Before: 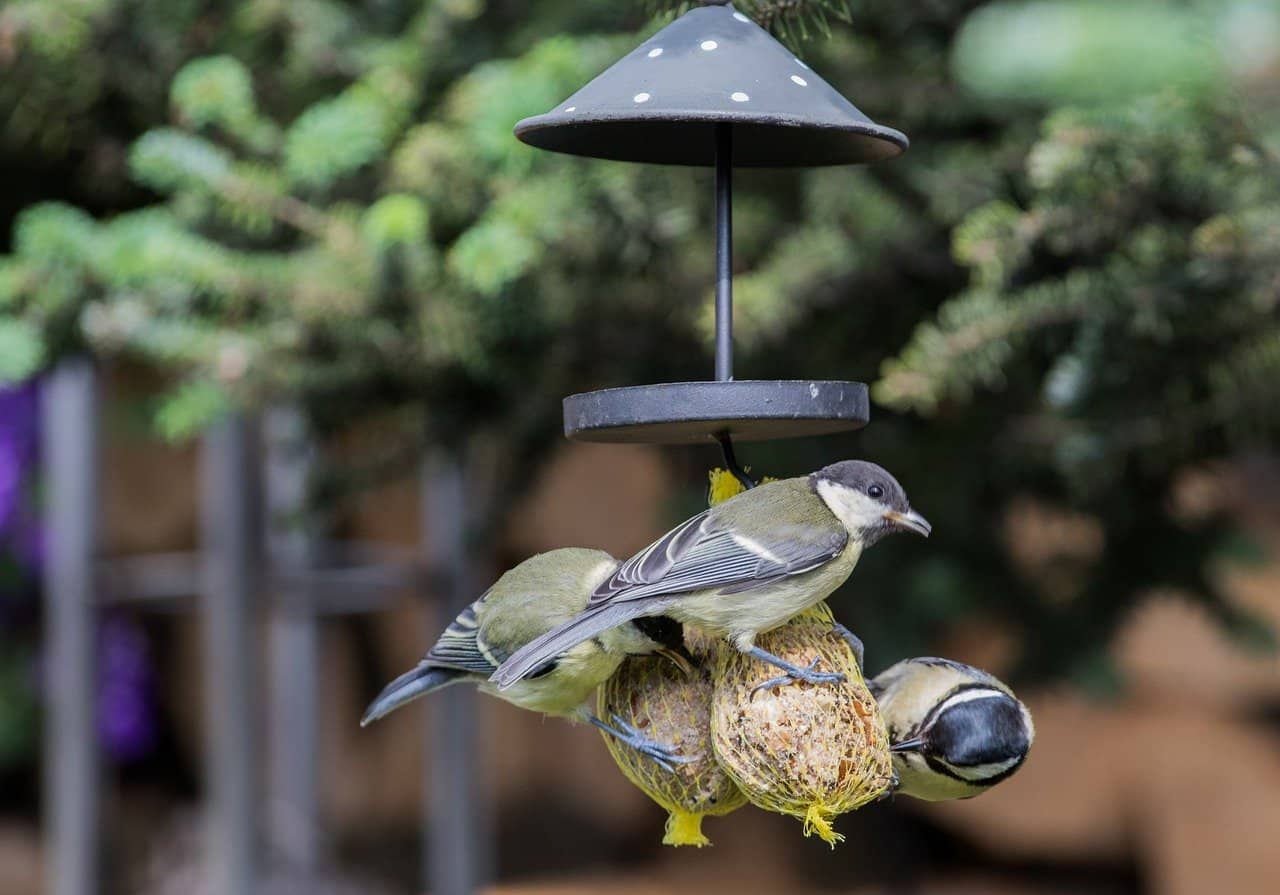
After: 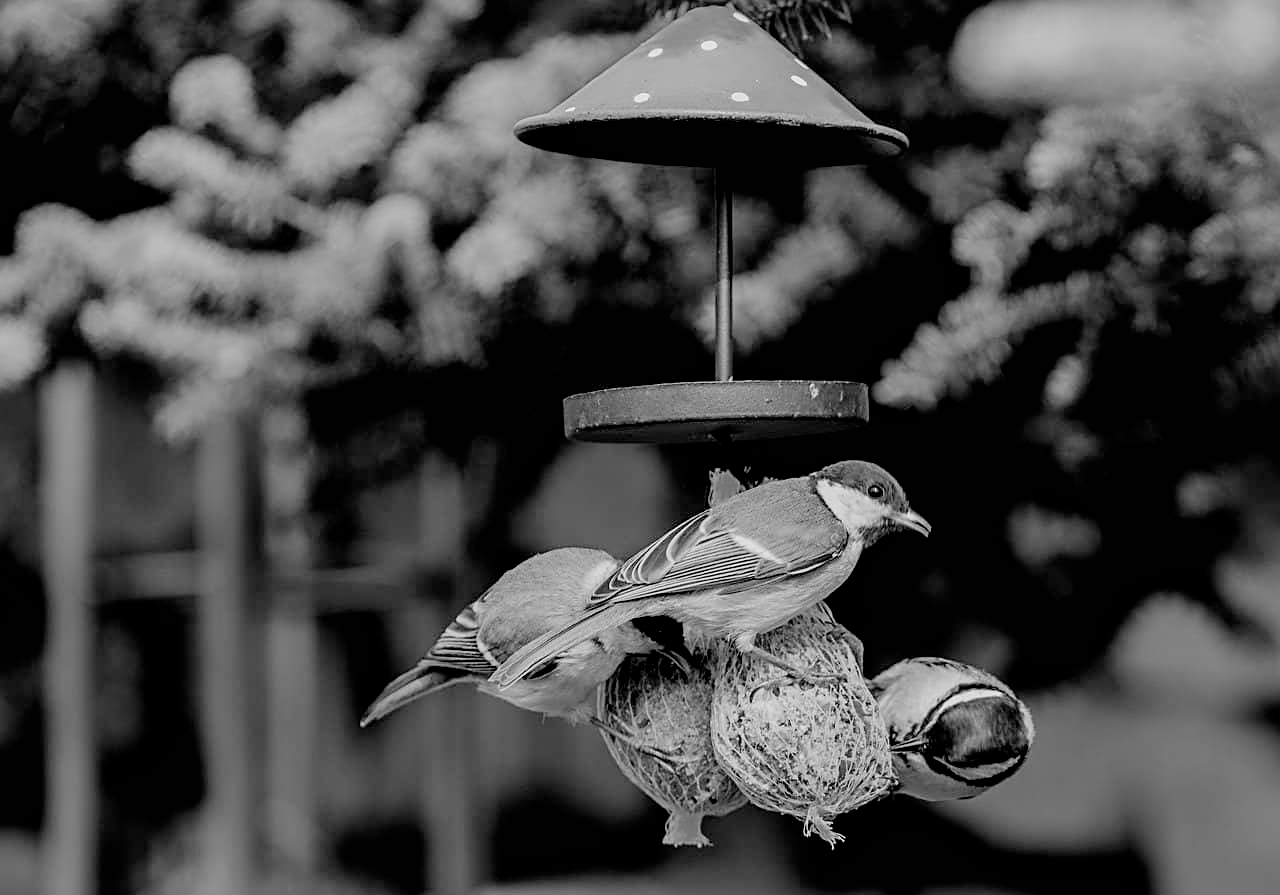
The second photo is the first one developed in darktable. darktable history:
contrast equalizer: y [[0.5, 0.5, 0.468, 0.5, 0.5, 0.5], [0.5 ×6], [0.5 ×6], [0 ×6], [0 ×6]]
filmic rgb: black relative exposure -3.31 EV, white relative exposure 3.45 EV, hardness 2.36, contrast 1.103
monochrome: a -11.7, b 1.62, size 0.5, highlights 0.38
white balance: red 1.127, blue 0.943
levels: levels [0, 0.492, 0.984]
sharpen: on, module defaults
